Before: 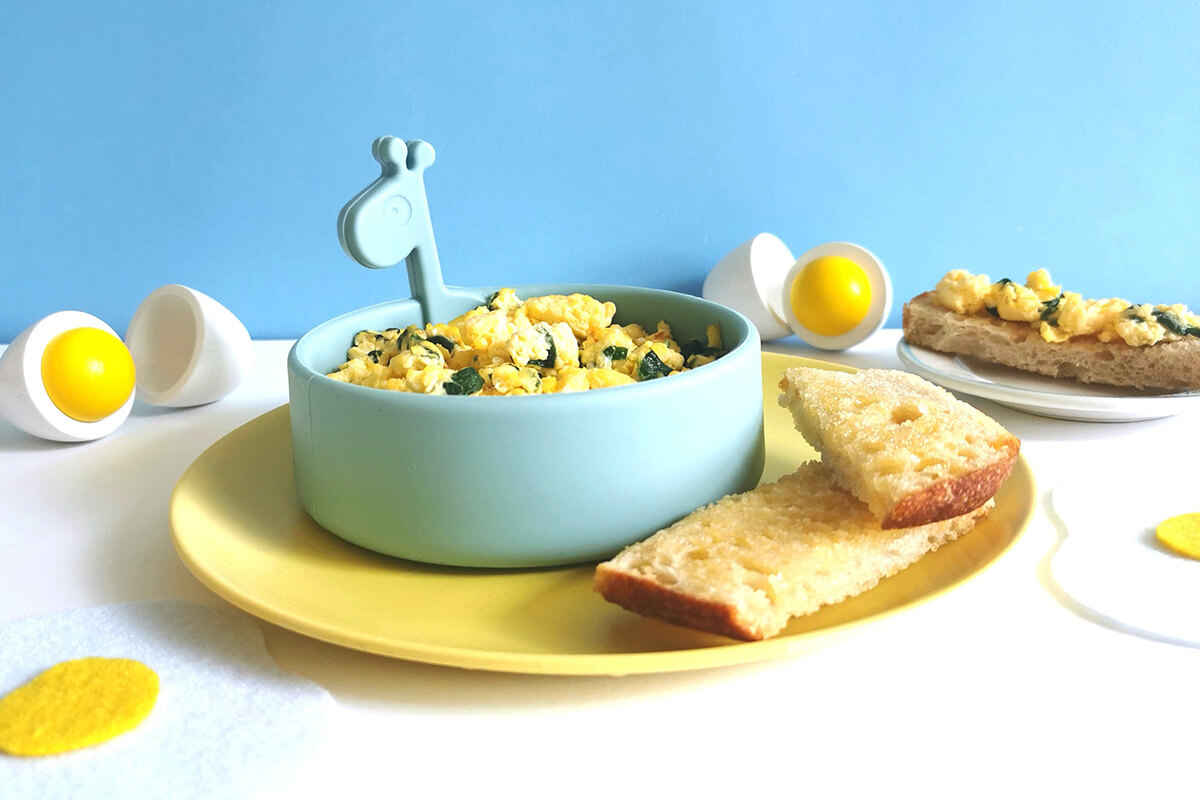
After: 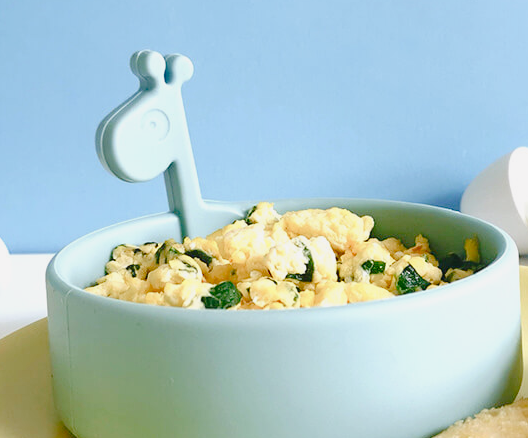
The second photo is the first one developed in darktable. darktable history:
color balance rgb: shadows lift › chroma 1%, shadows lift › hue 113°, highlights gain › chroma 0.2%, highlights gain › hue 333°, perceptual saturation grading › global saturation 20%, perceptual saturation grading › highlights -50%, perceptual saturation grading › shadows 25%, contrast -10%
crop: left 20.248%, top 10.86%, right 35.675%, bottom 34.321%
tone curve: curves: ch0 [(0, 0) (0.003, 0.025) (0.011, 0.027) (0.025, 0.032) (0.044, 0.037) (0.069, 0.044) (0.1, 0.054) (0.136, 0.084) (0.177, 0.128) (0.224, 0.196) (0.277, 0.281) (0.335, 0.376) (0.399, 0.461) (0.468, 0.534) (0.543, 0.613) (0.623, 0.692) (0.709, 0.77) (0.801, 0.849) (0.898, 0.934) (1, 1)], preserve colors none
